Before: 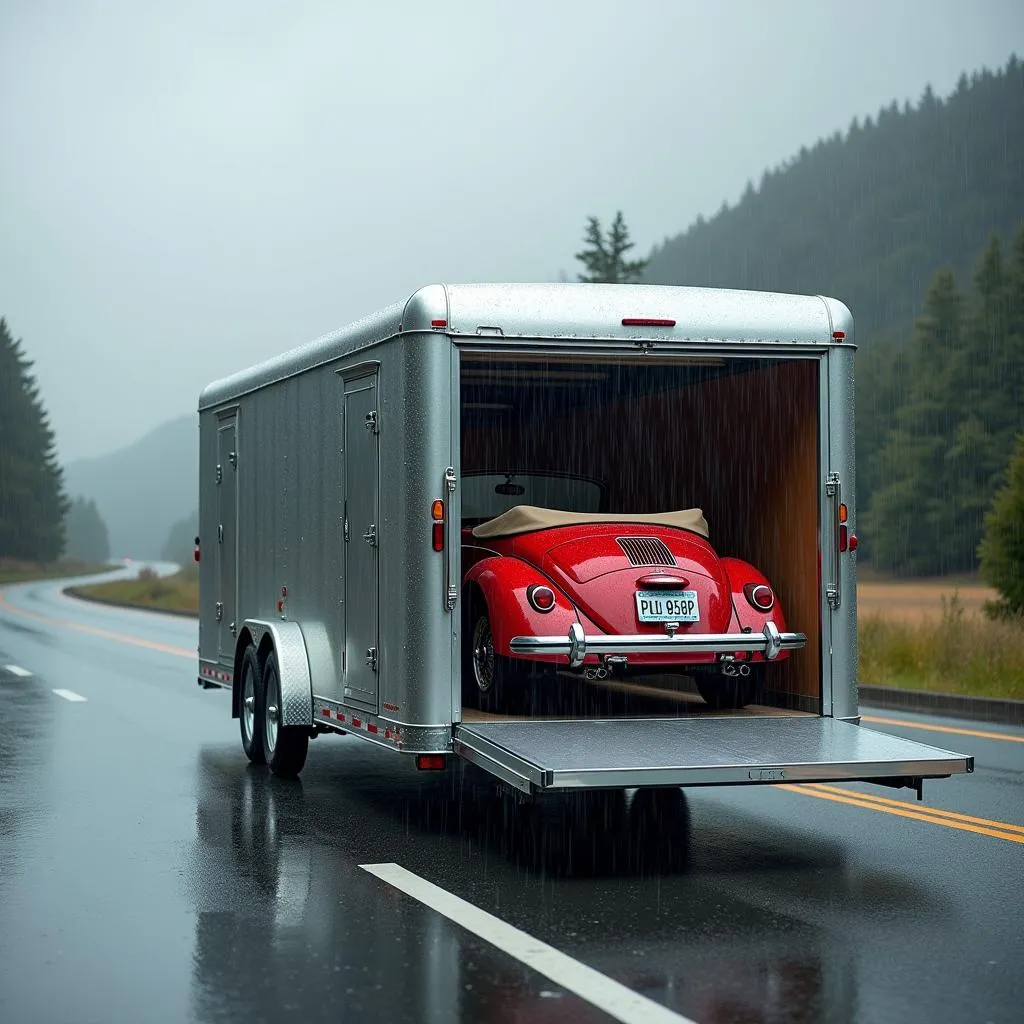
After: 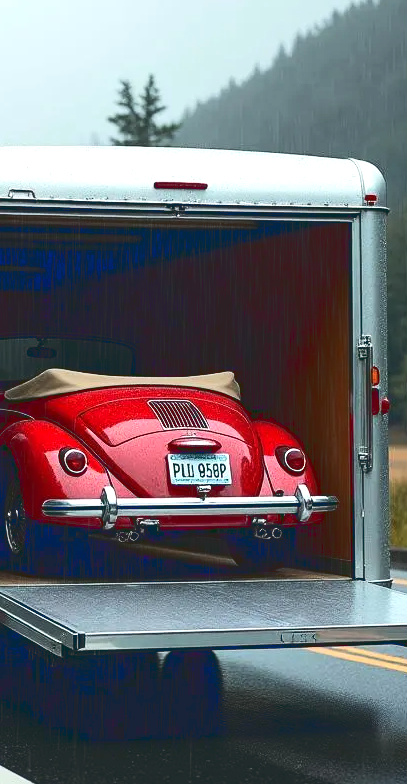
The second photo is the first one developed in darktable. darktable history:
tone equalizer: -8 EV -0.417 EV, -7 EV -0.389 EV, -6 EV -0.333 EV, -5 EV -0.222 EV, -3 EV 0.222 EV, -2 EV 0.333 EV, -1 EV 0.389 EV, +0 EV 0.417 EV, edges refinement/feathering 500, mask exposure compensation -1.57 EV, preserve details no
tone curve: curves: ch0 [(0, 0.129) (0.187, 0.207) (0.729, 0.789) (1, 1)], color space Lab, linked channels, preserve colors none
crop: left 45.721%, top 13.393%, right 14.118%, bottom 10.01%
